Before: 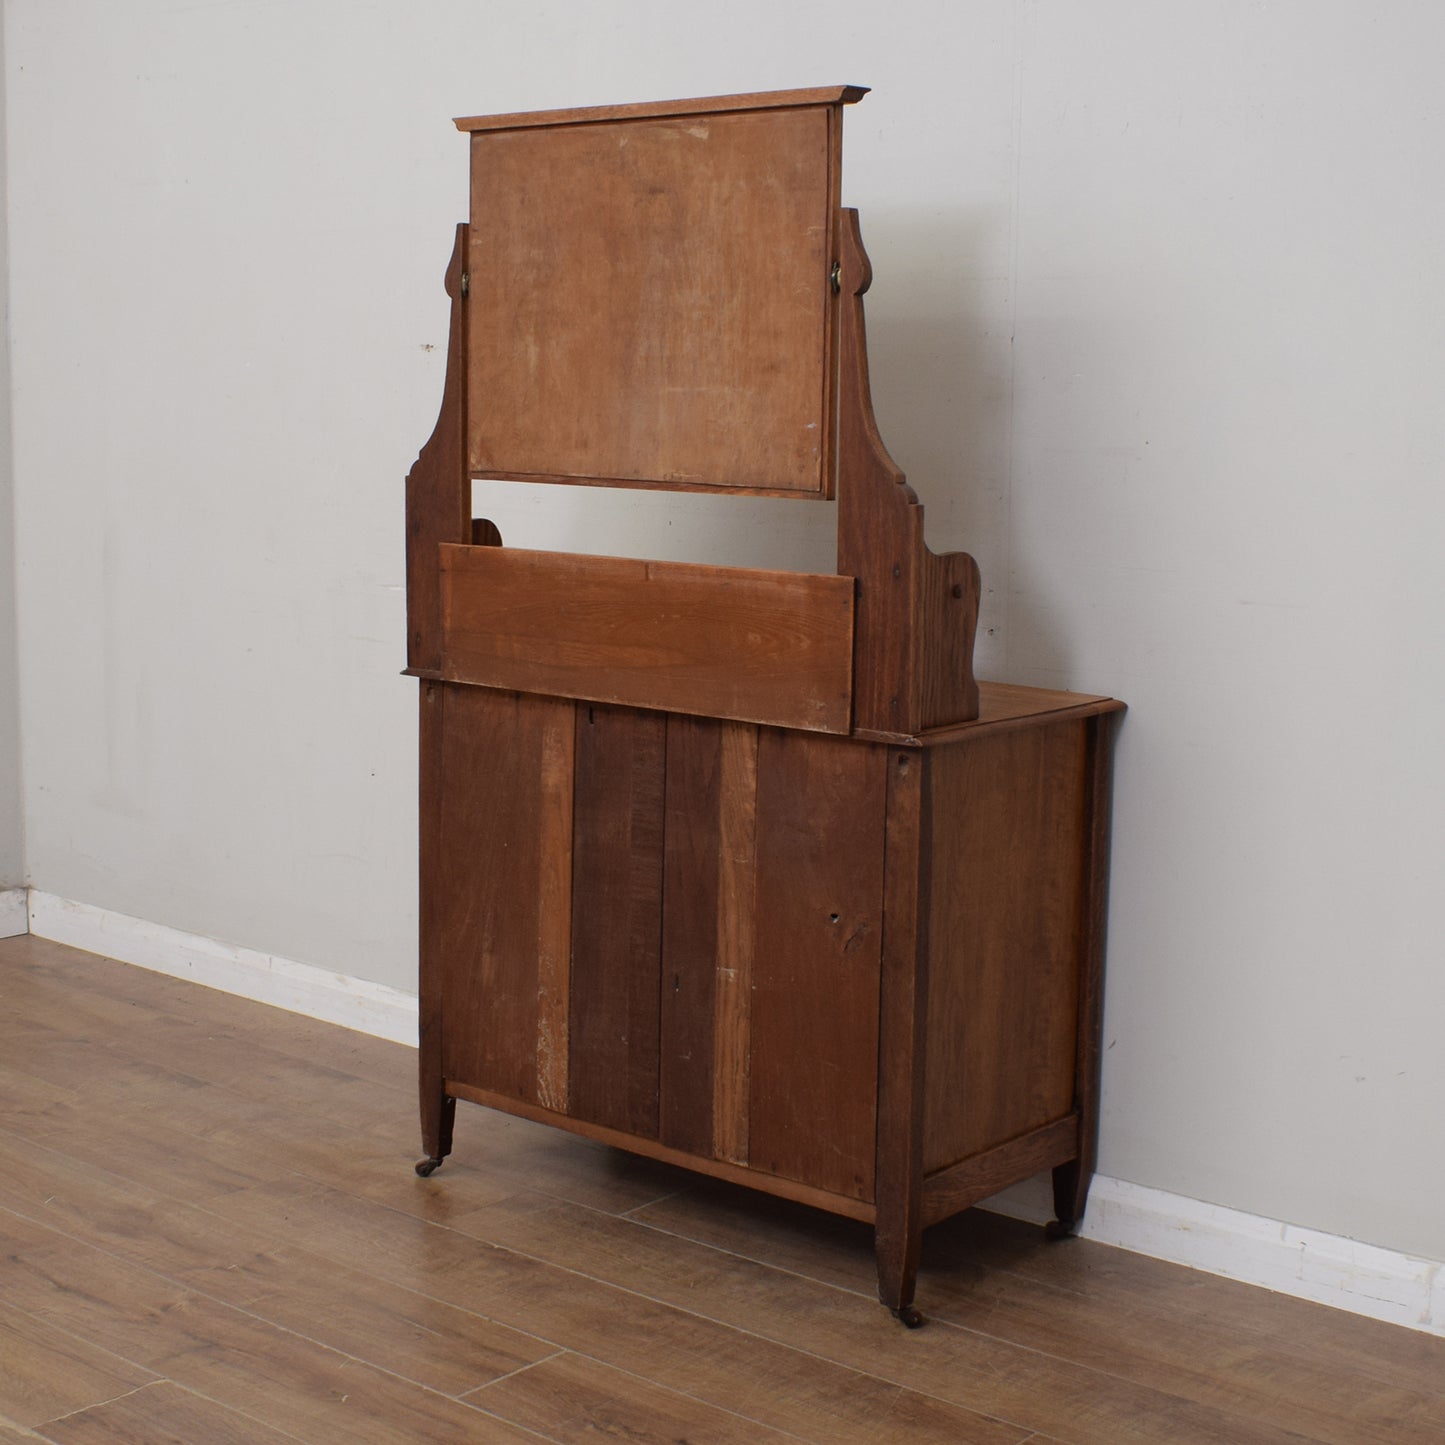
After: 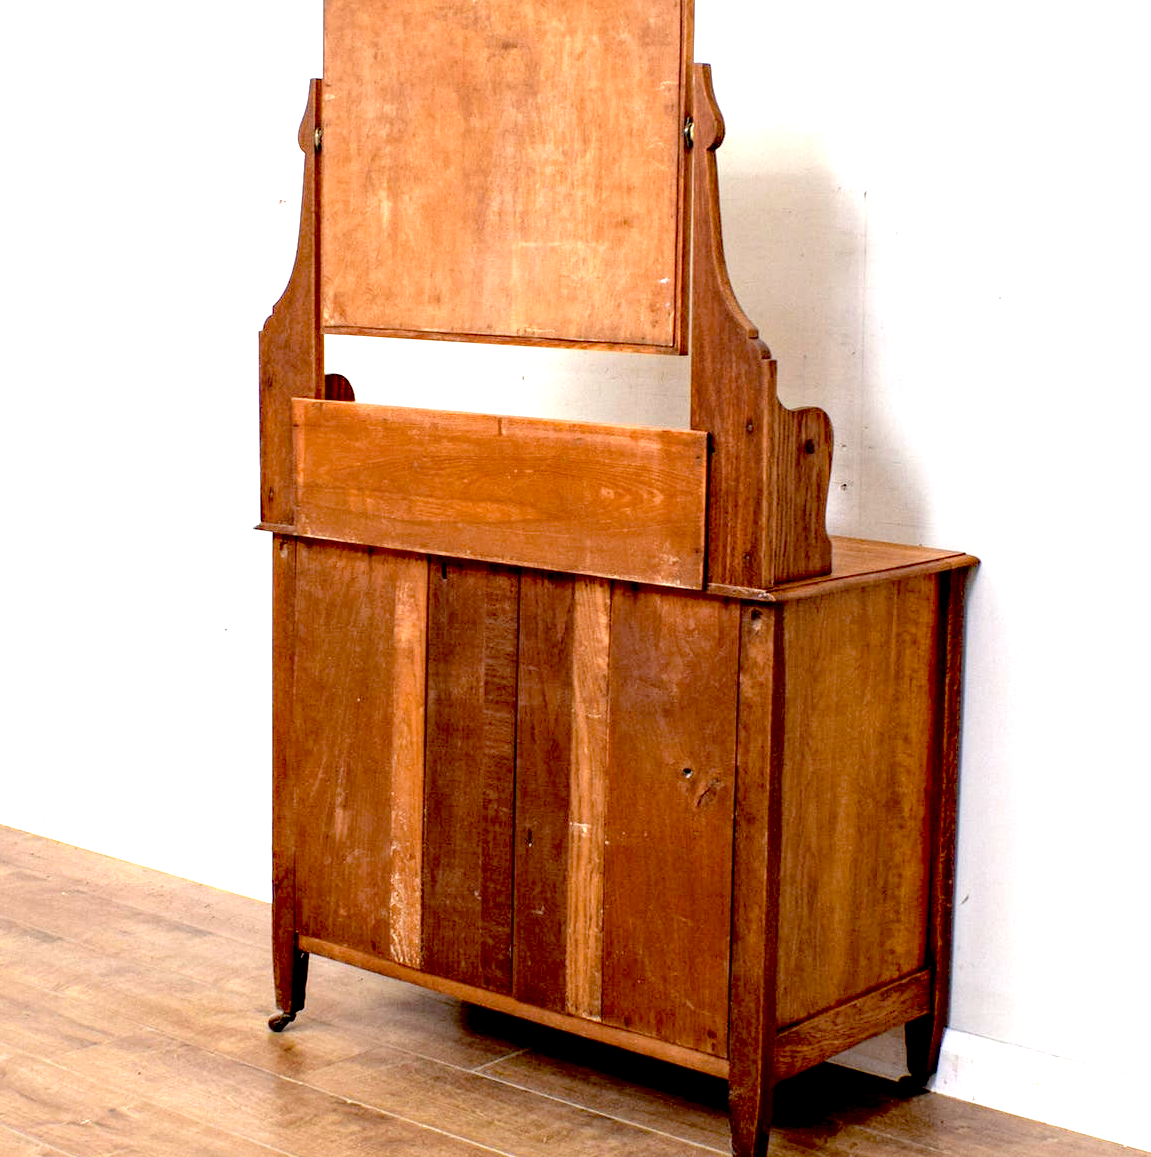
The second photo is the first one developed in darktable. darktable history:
local contrast: on, module defaults
crop and rotate: left 10.18%, top 10.074%, right 10.099%, bottom 9.813%
haze removal: compatibility mode true, adaptive false
exposure: black level correction 0.014, exposure 1.795 EV, compensate highlight preservation false
